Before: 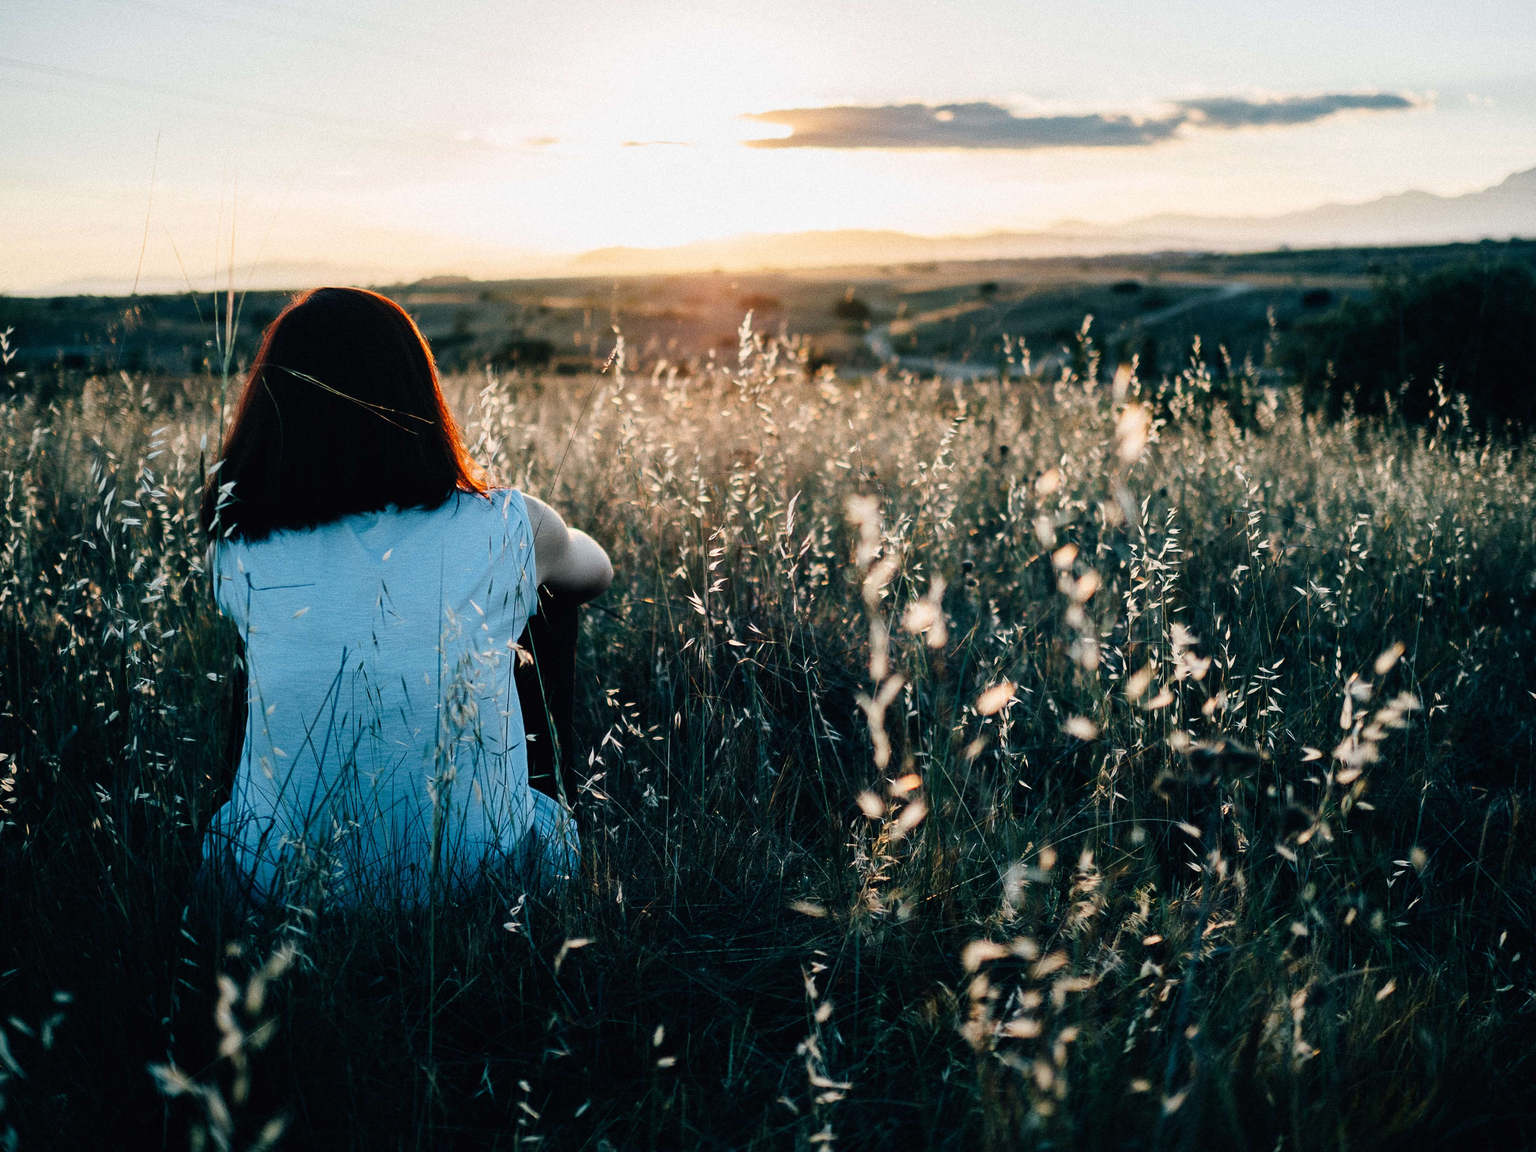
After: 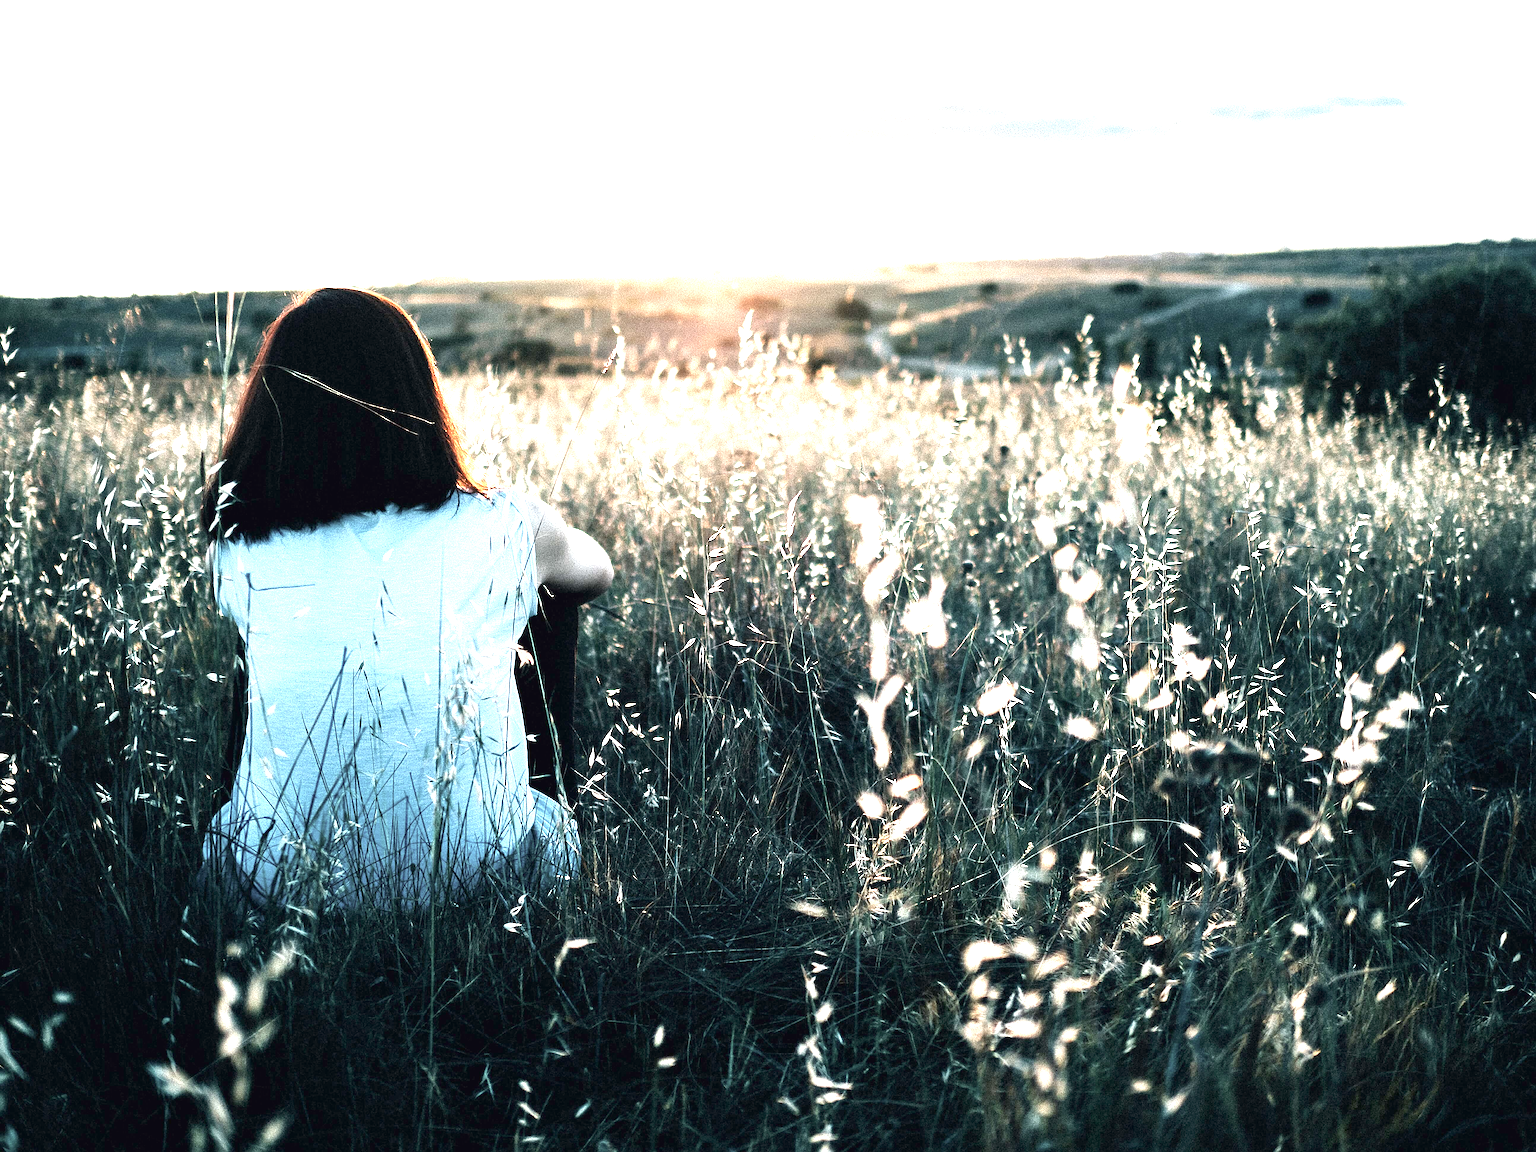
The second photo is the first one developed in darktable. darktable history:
contrast brightness saturation: contrast -0.05, saturation -0.41
exposure: black level correction 0.001, exposure 2 EV, compensate highlight preservation false
sharpen: on, module defaults
